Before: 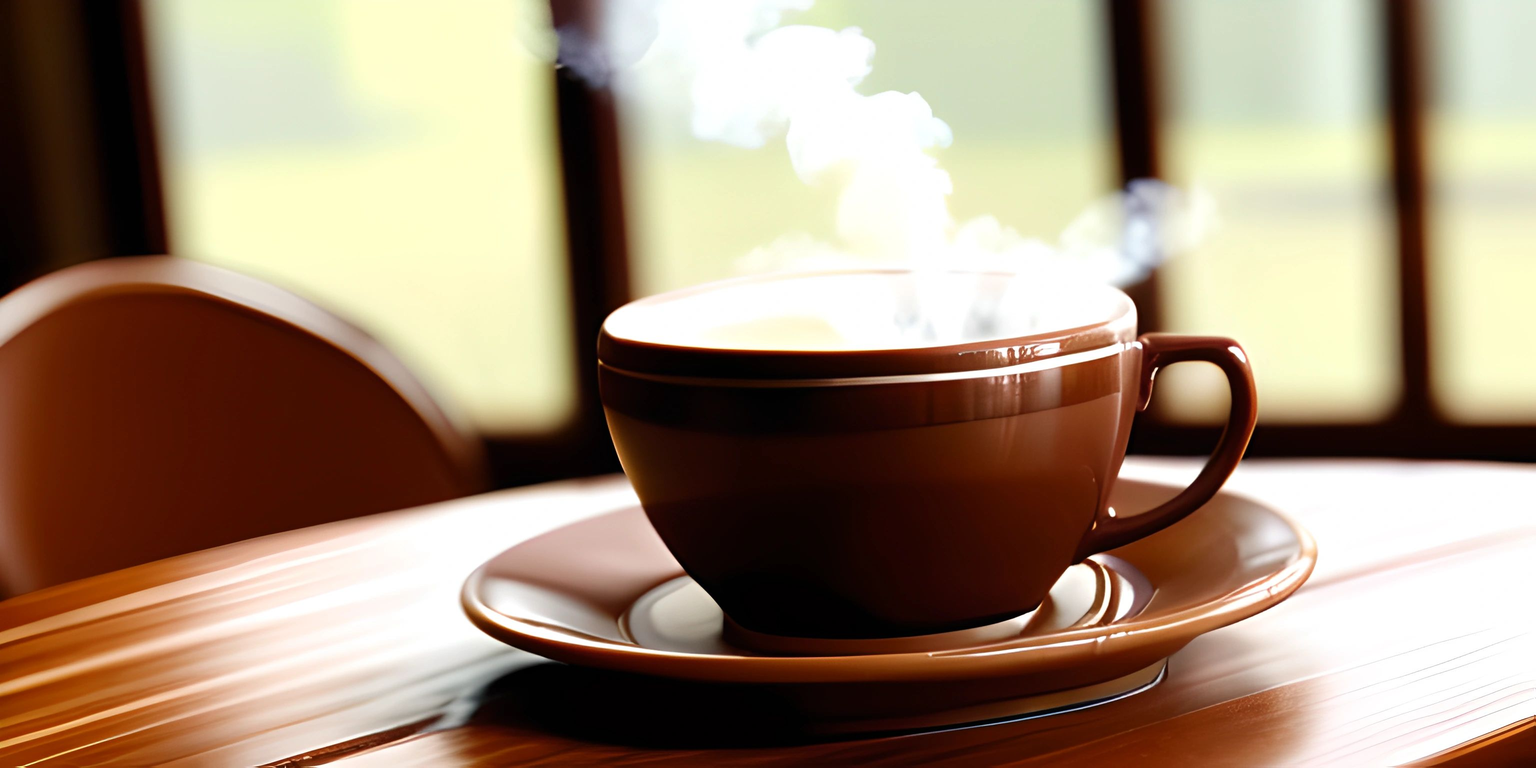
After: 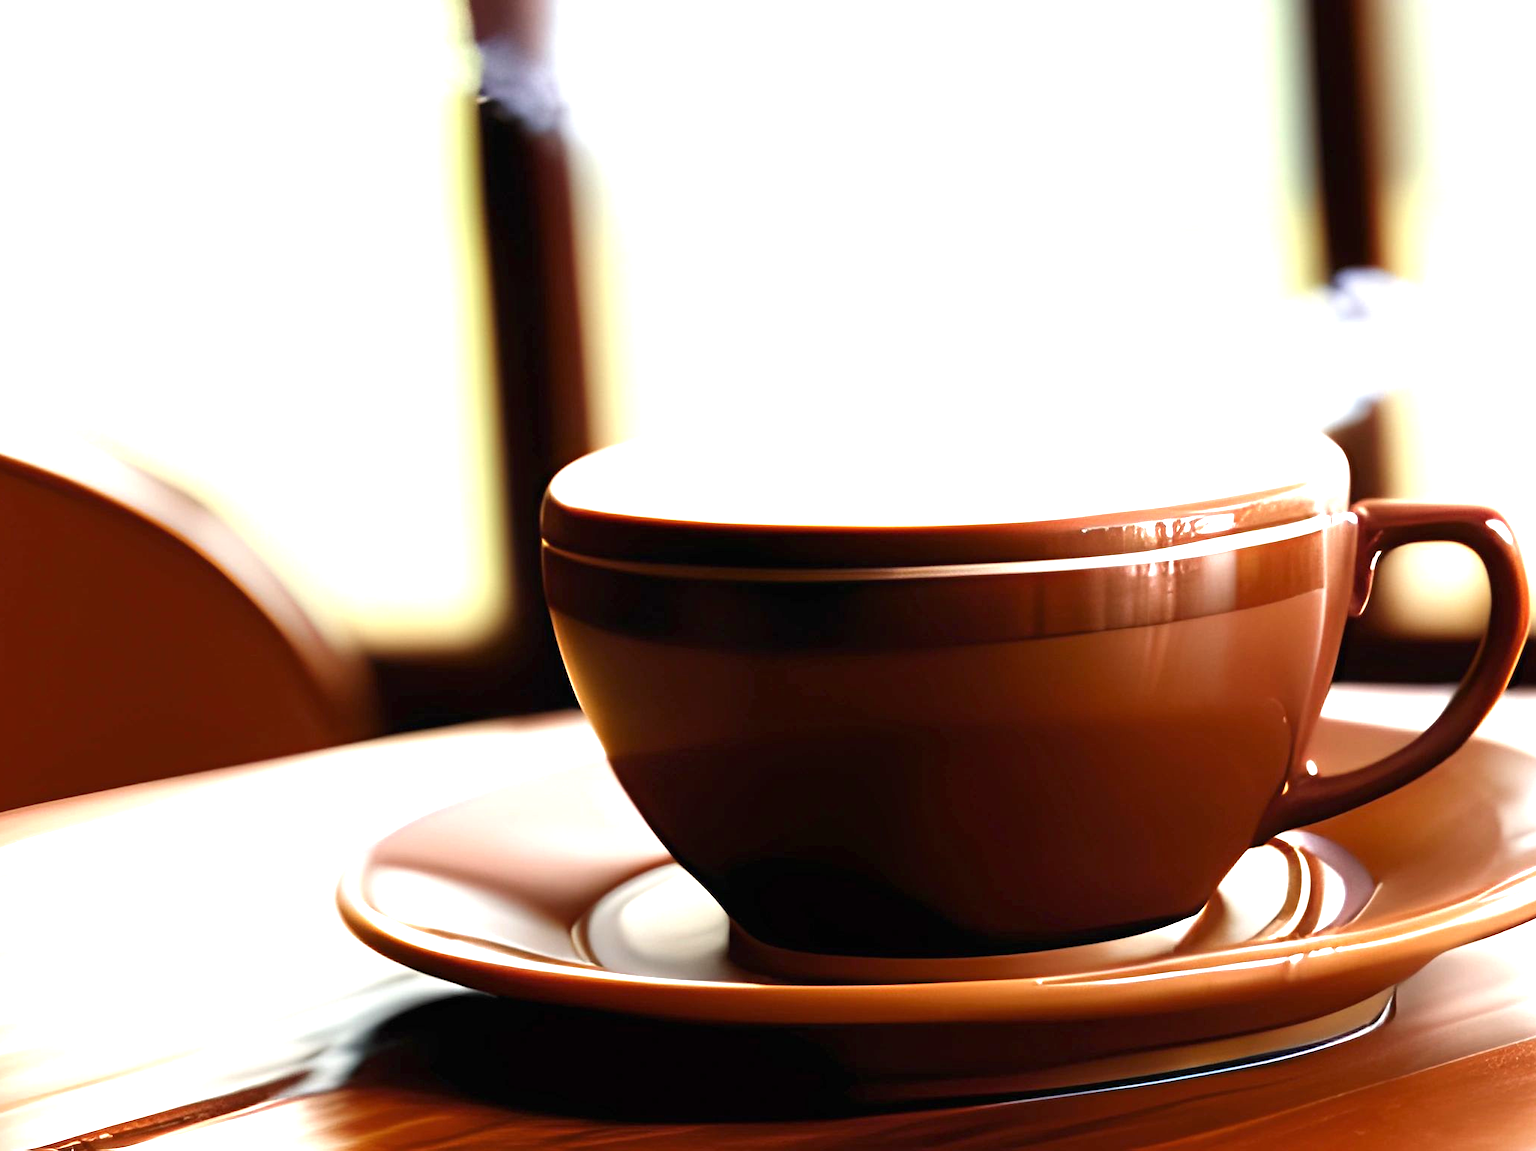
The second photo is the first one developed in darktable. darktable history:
exposure: black level correction 0, exposure 1.1 EV, compensate highlight preservation false
crop and rotate: left 15.446%, right 17.836%
